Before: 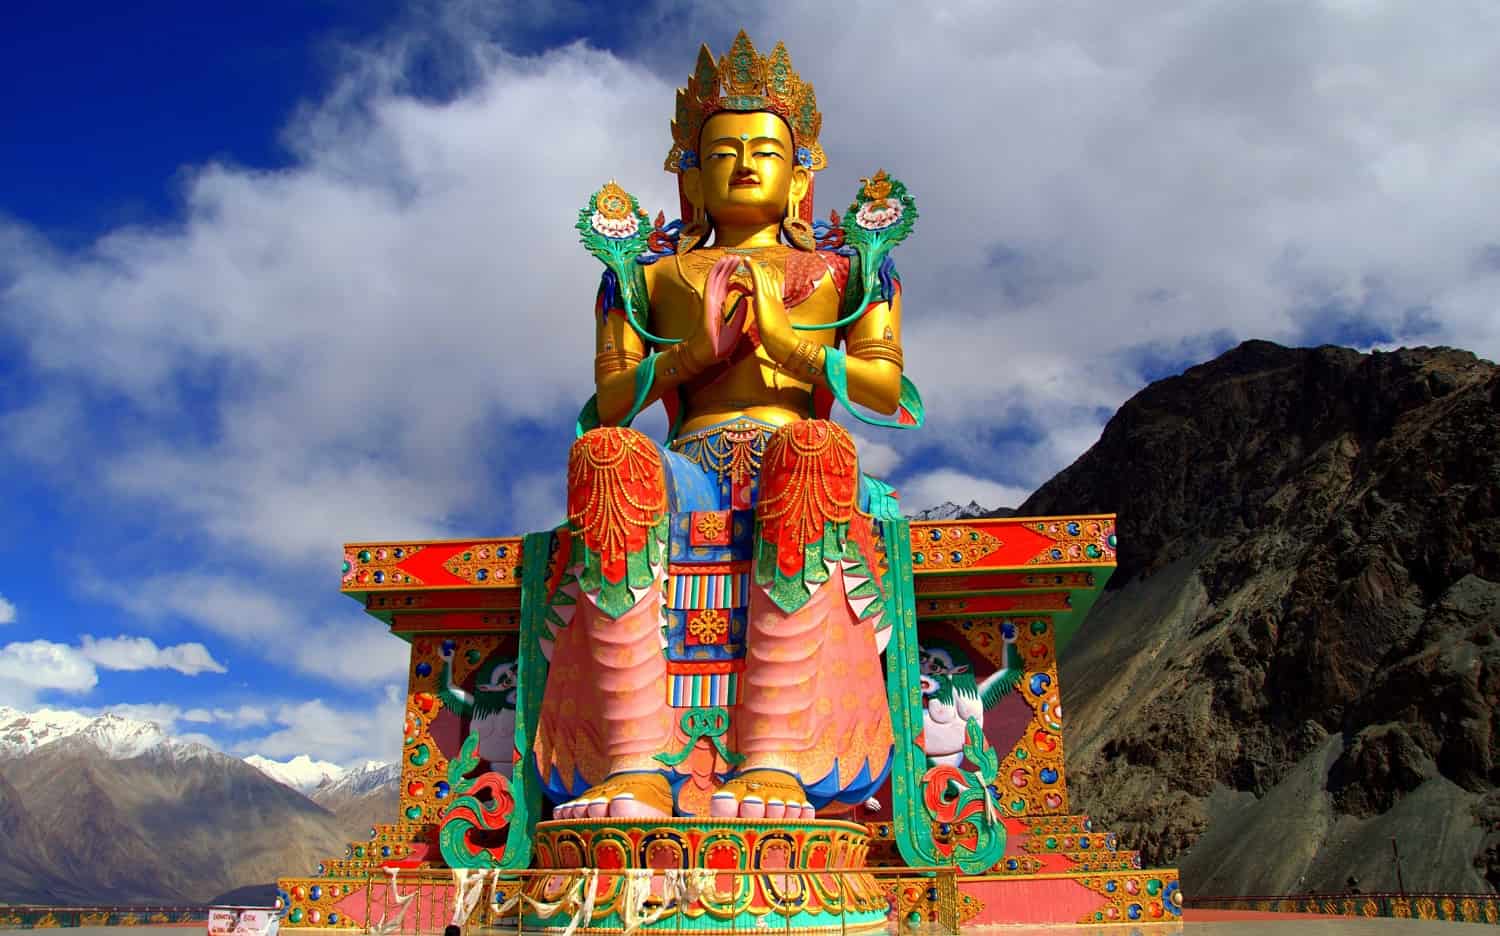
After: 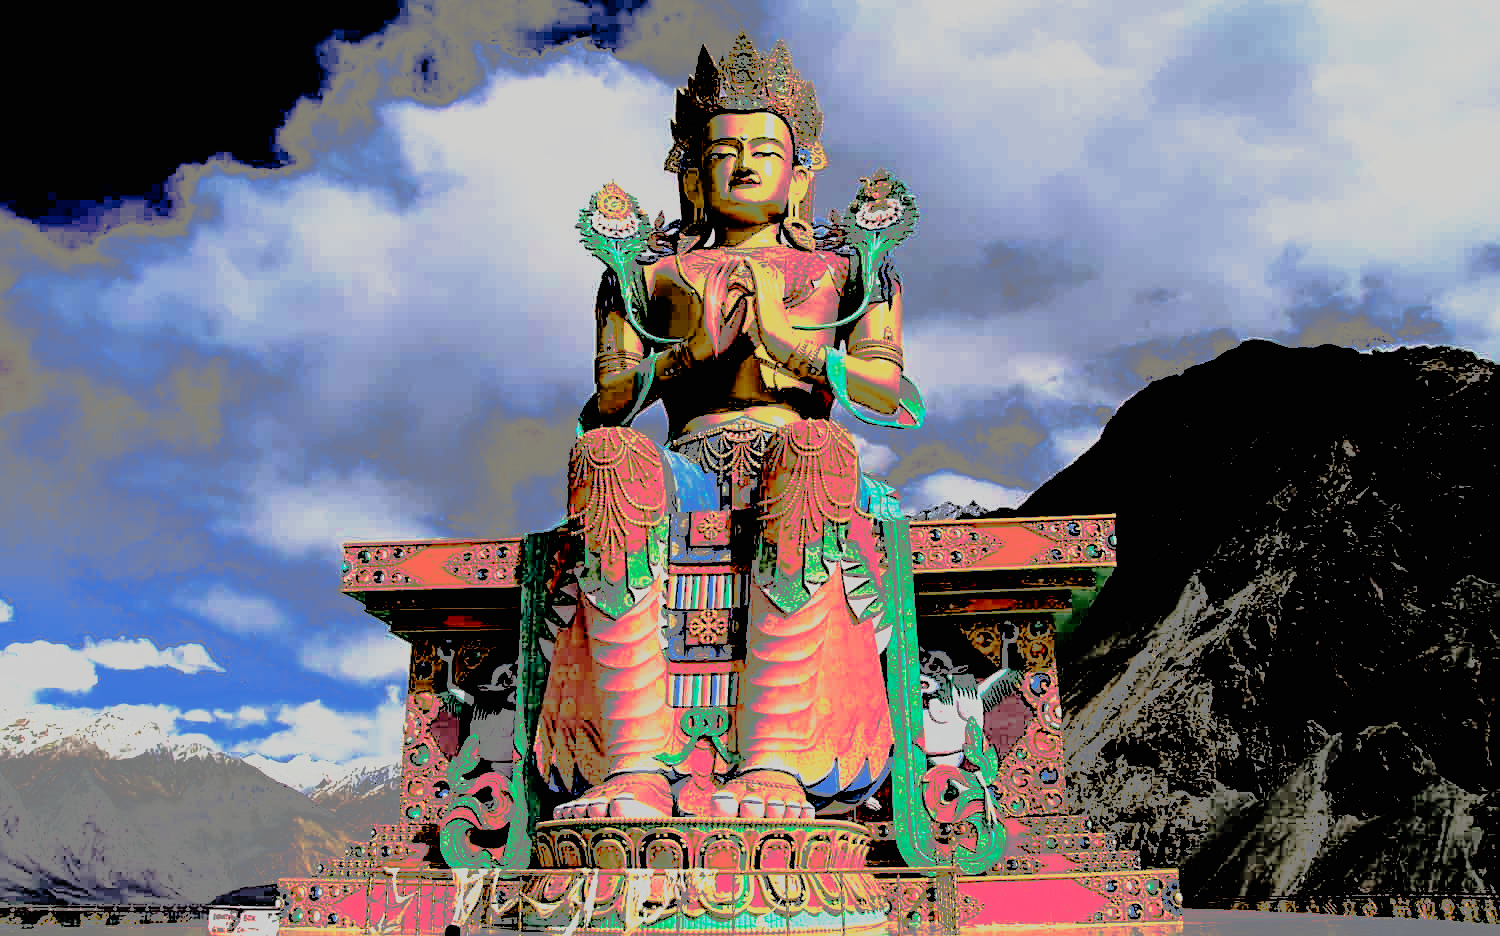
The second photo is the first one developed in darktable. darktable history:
tone curve: curves: ch0 [(0, 0) (0.003, 0.011) (0.011, 0.043) (0.025, 0.133) (0.044, 0.226) (0.069, 0.303) (0.1, 0.371) (0.136, 0.429) (0.177, 0.482) (0.224, 0.516) (0.277, 0.539) (0.335, 0.535) (0.399, 0.517) (0.468, 0.498) (0.543, 0.523) (0.623, 0.655) (0.709, 0.83) (0.801, 0.827) (0.898, 0.89) (1, 1)], preserve colors none
sharpen: on, module defaults
exposure: exposure -0.064 EV, compensate highlight preservation false
rgb levels: levels [[0.034, 0.472, 0.904], [0, 0.5, 1], [0, 0.5, 1]]
filmic rgb: black relative exposure -7.15 EV, white relative exposure 5.36 EV, hardness 3.02
